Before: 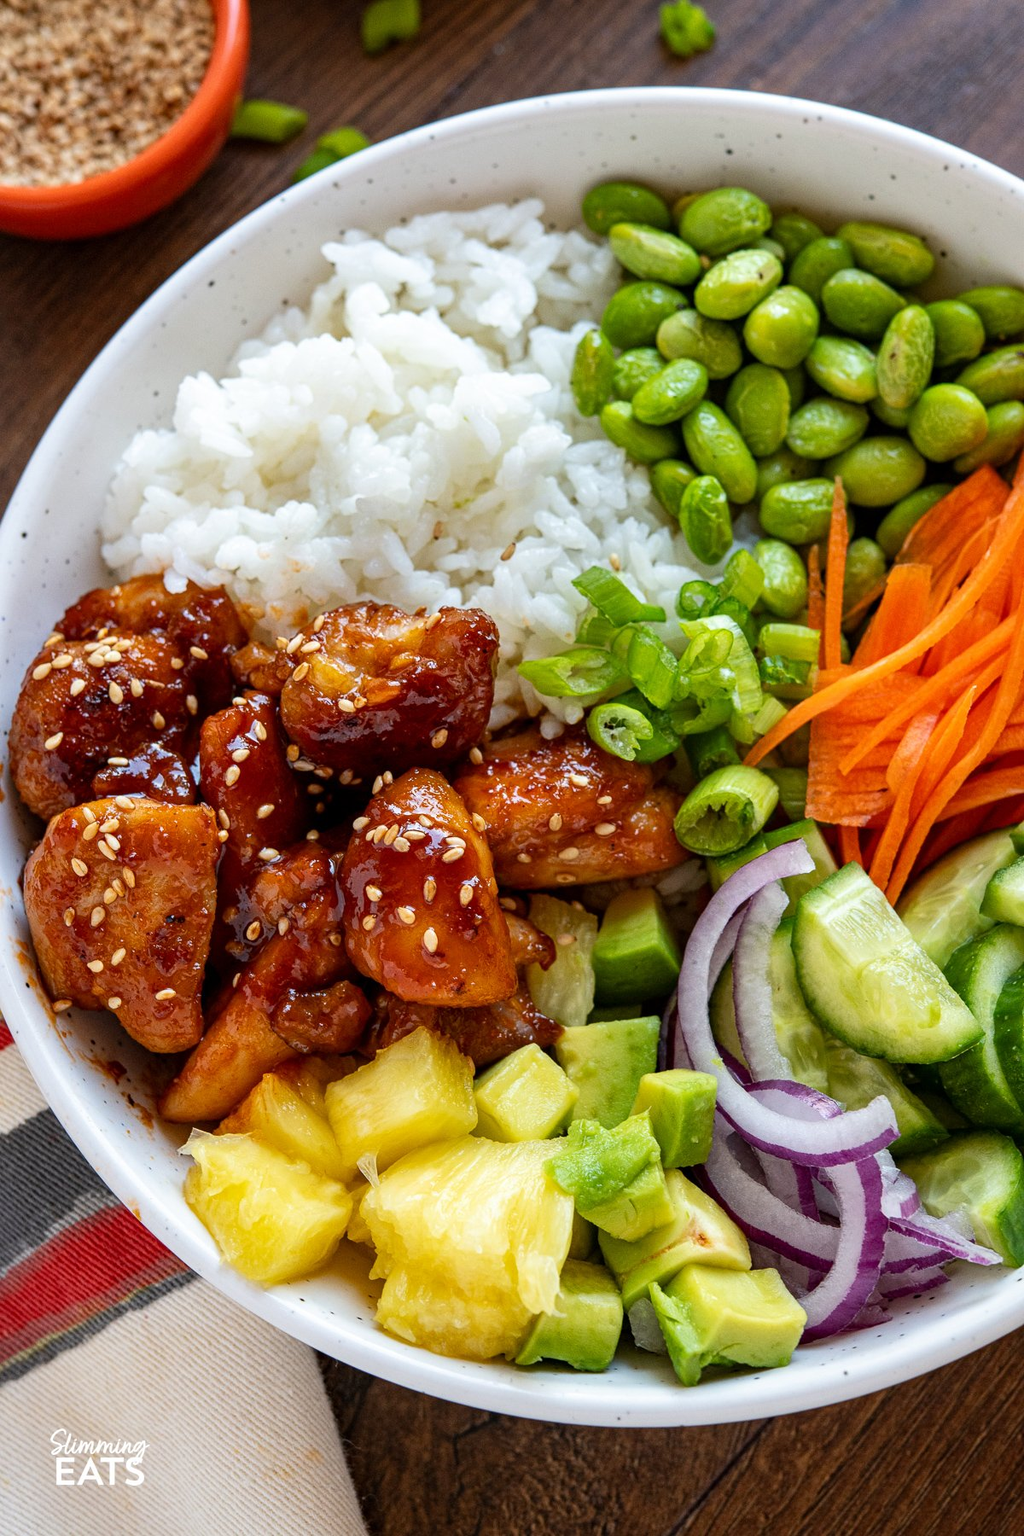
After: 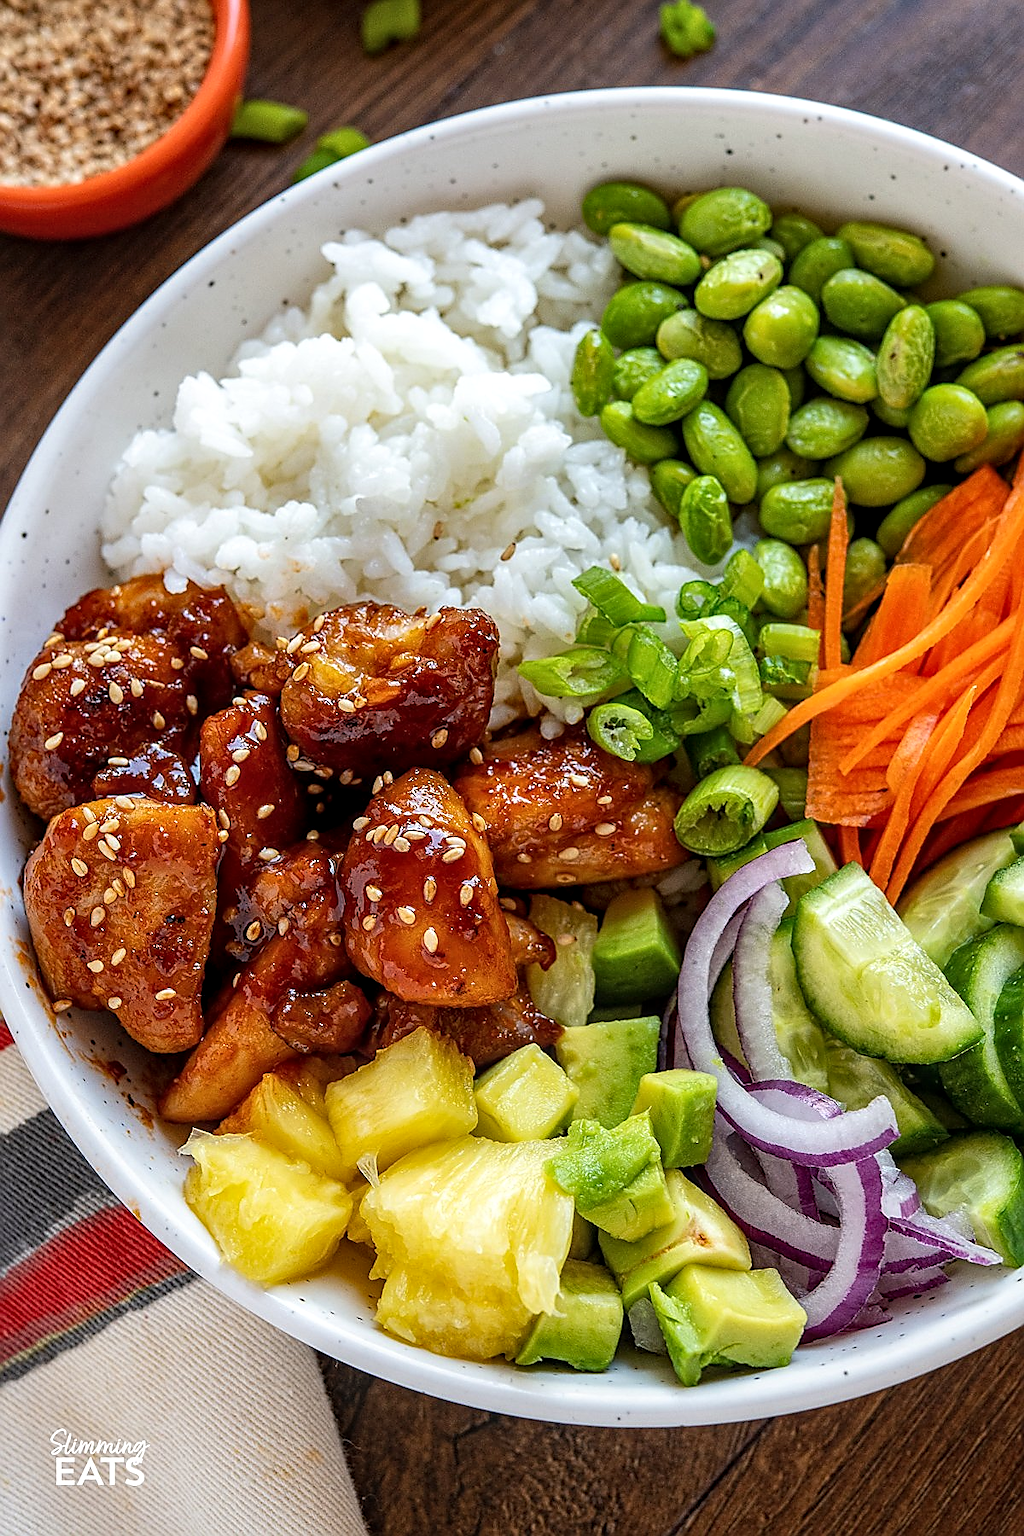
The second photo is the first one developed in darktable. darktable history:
sharpen: radius 1.386, amount 1.251, threshold 0.801
local contrast: on, module defaults
